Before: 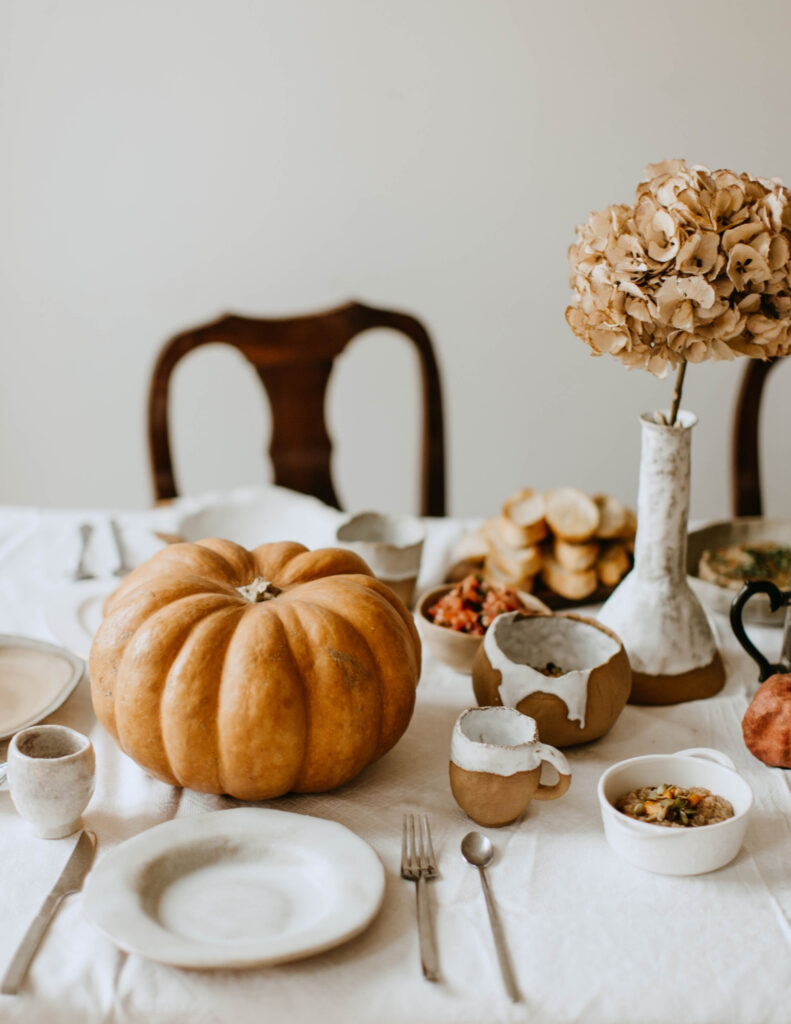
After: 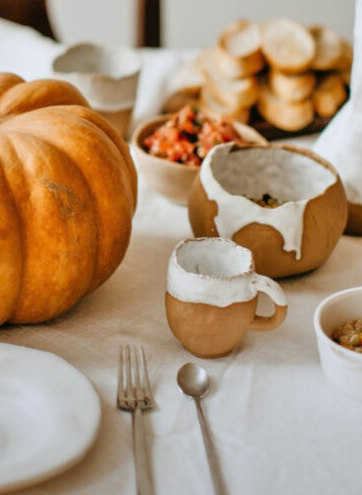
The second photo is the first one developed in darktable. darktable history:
crop: left 35.976%, top 45.819%, right 18.162%, bottom 5.807%
graduated density: rotation -180°, offset 24.95
tone equalizer: -7 EV 0.15 EV, -6 EV 0.6 EV, -5 EV 1.15 EV, -4 EV 1.33 EV, -3 EV 1.15 EV, -2 EV 0.6 EV, -1 EV 0.15 EV, mask exposure compensation -0.5 EV
